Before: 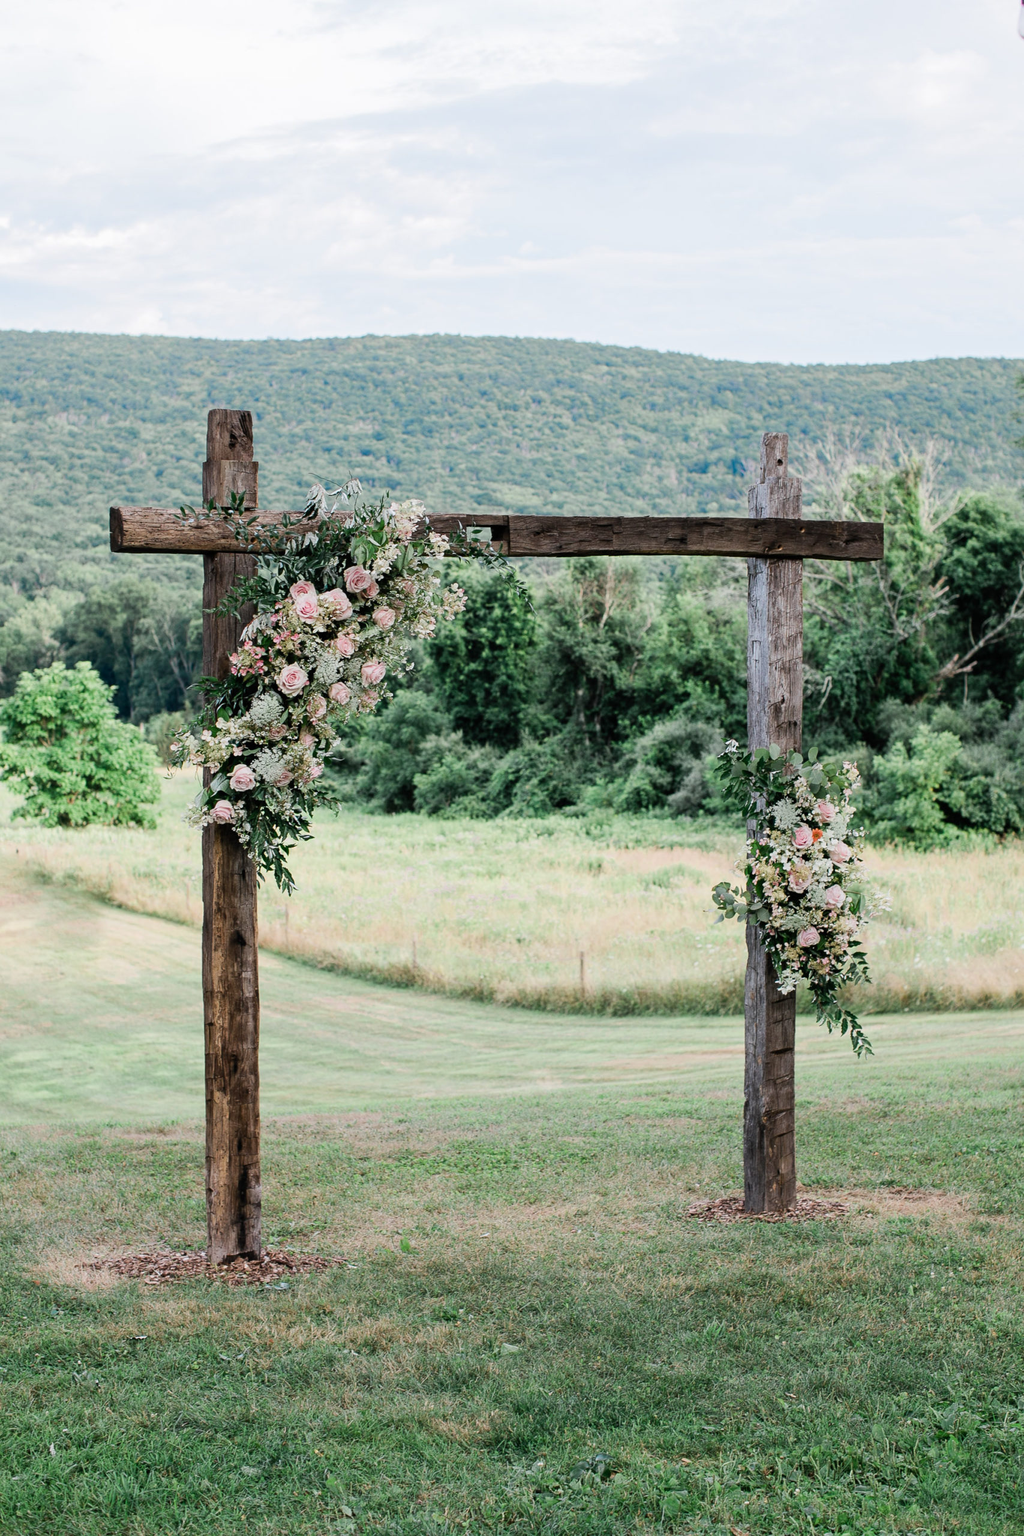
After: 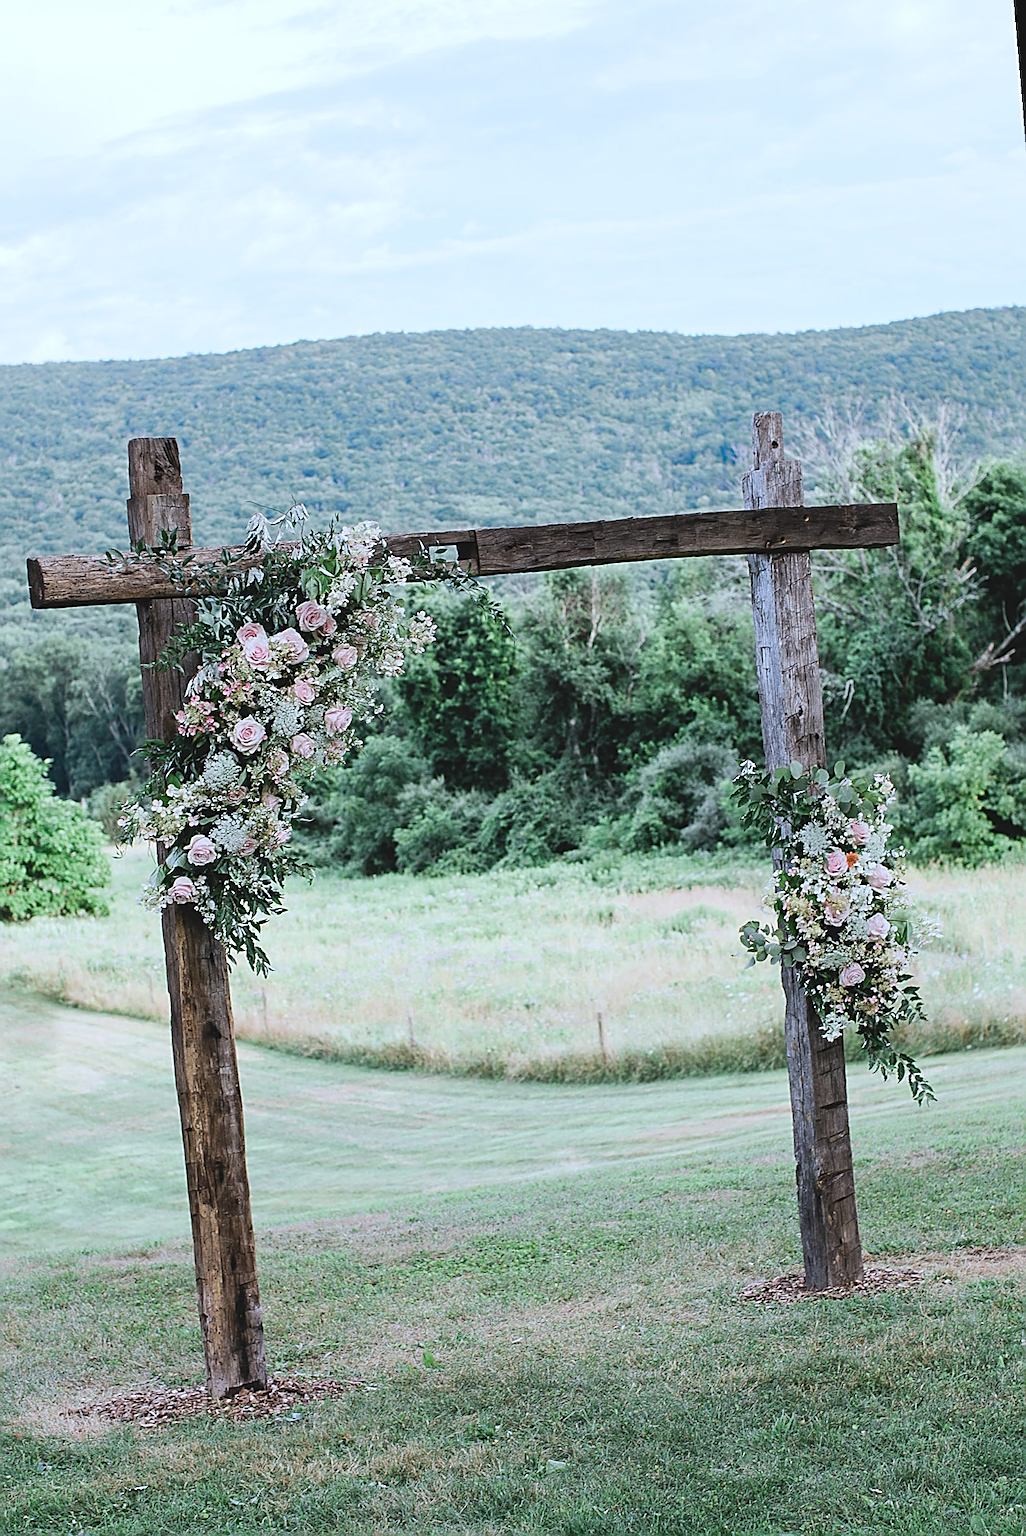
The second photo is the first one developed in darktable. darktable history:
white balance: red 0.931, blue 1.11
crop: left 11.225%, top 5.381%, right 9.565%, bottom 10.314%
sharpen: amount 1
exposure: black level correction -0.008, exposure 0.067 EV, compensate highlight preservation false
rotate and perspective: rotation -4.86°, automatic cropping off
